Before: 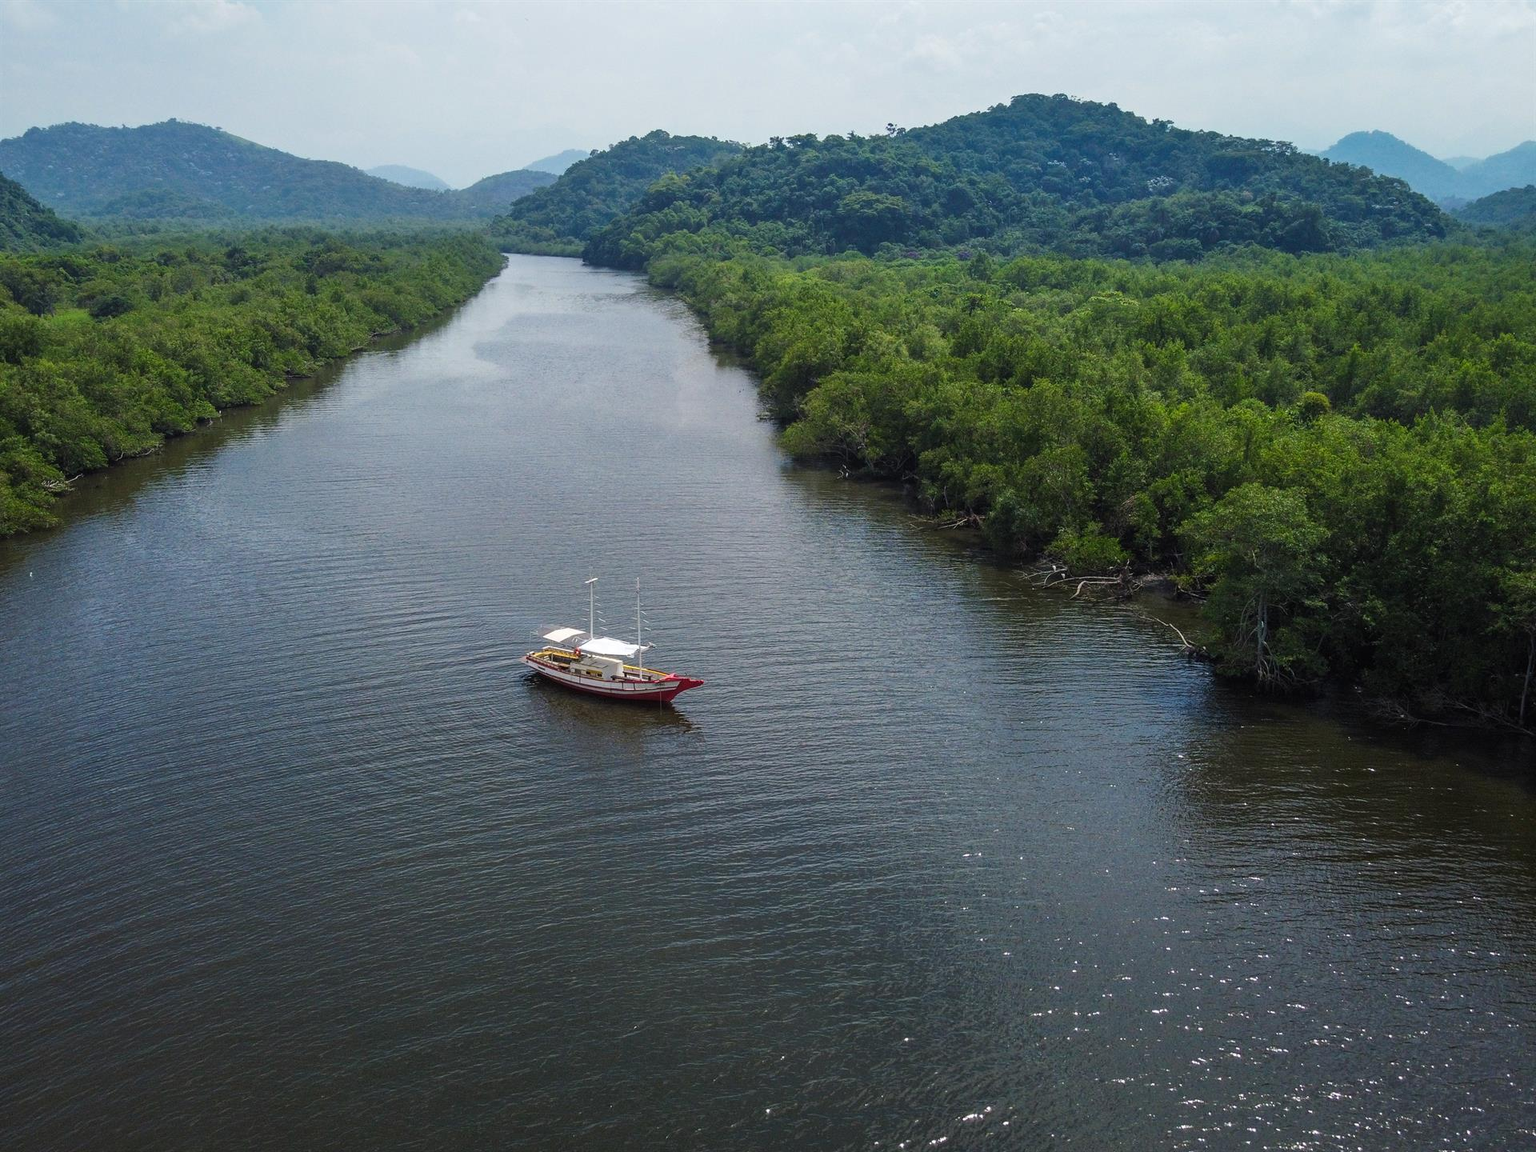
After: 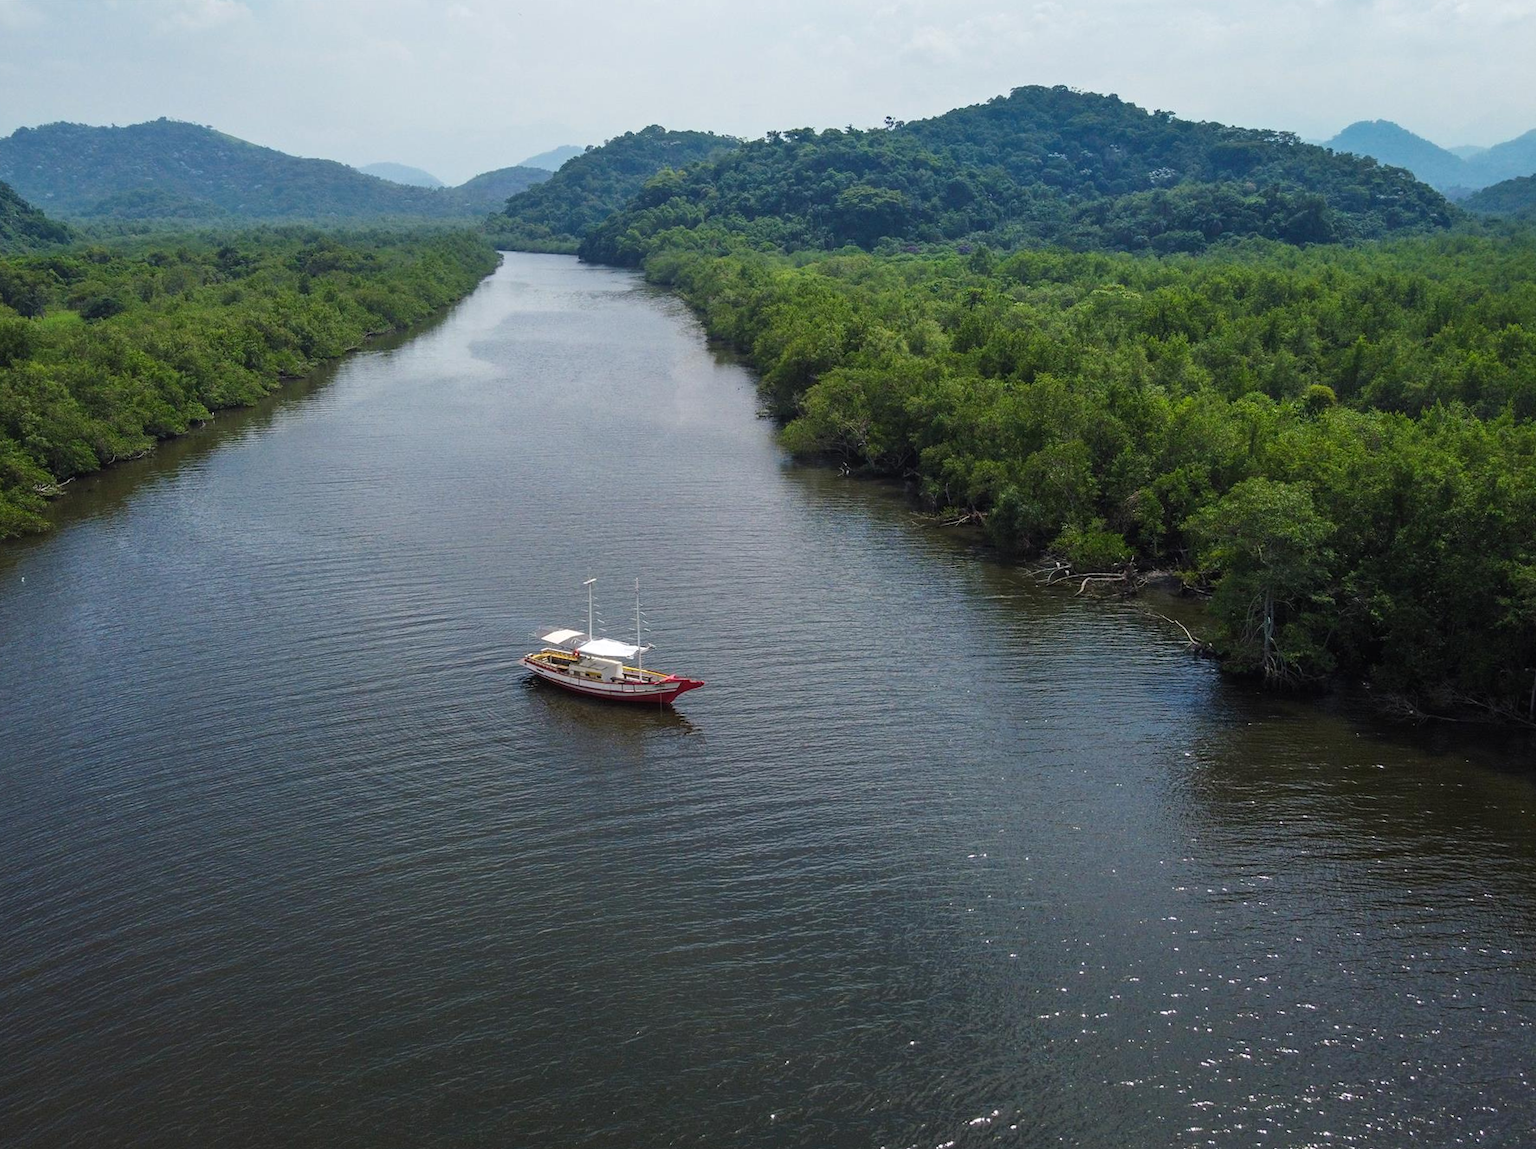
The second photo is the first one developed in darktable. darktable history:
rotate and perspective: rotation -0.45°, automatic cropping original format, crop left 0.008, crop right 0.992, crop top 0.012, crop bottom 0.988
tone equalizer: on, module defaults
